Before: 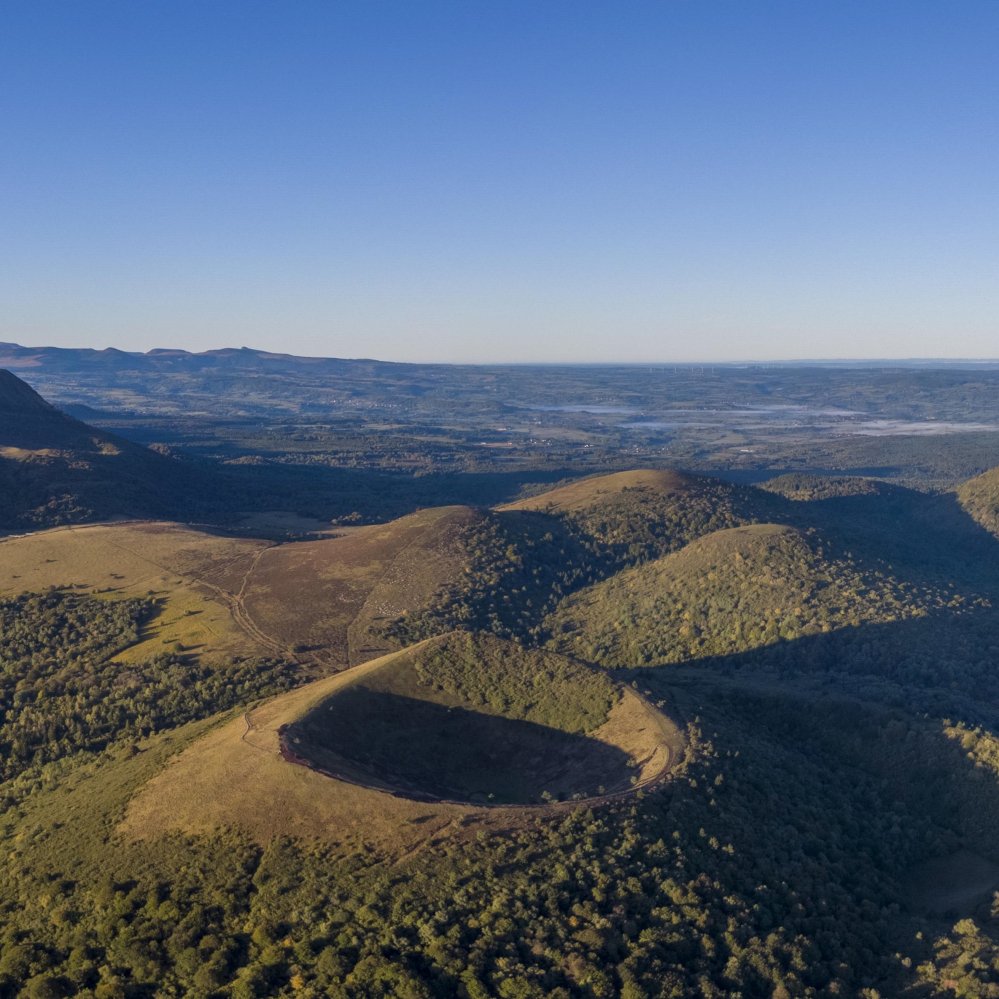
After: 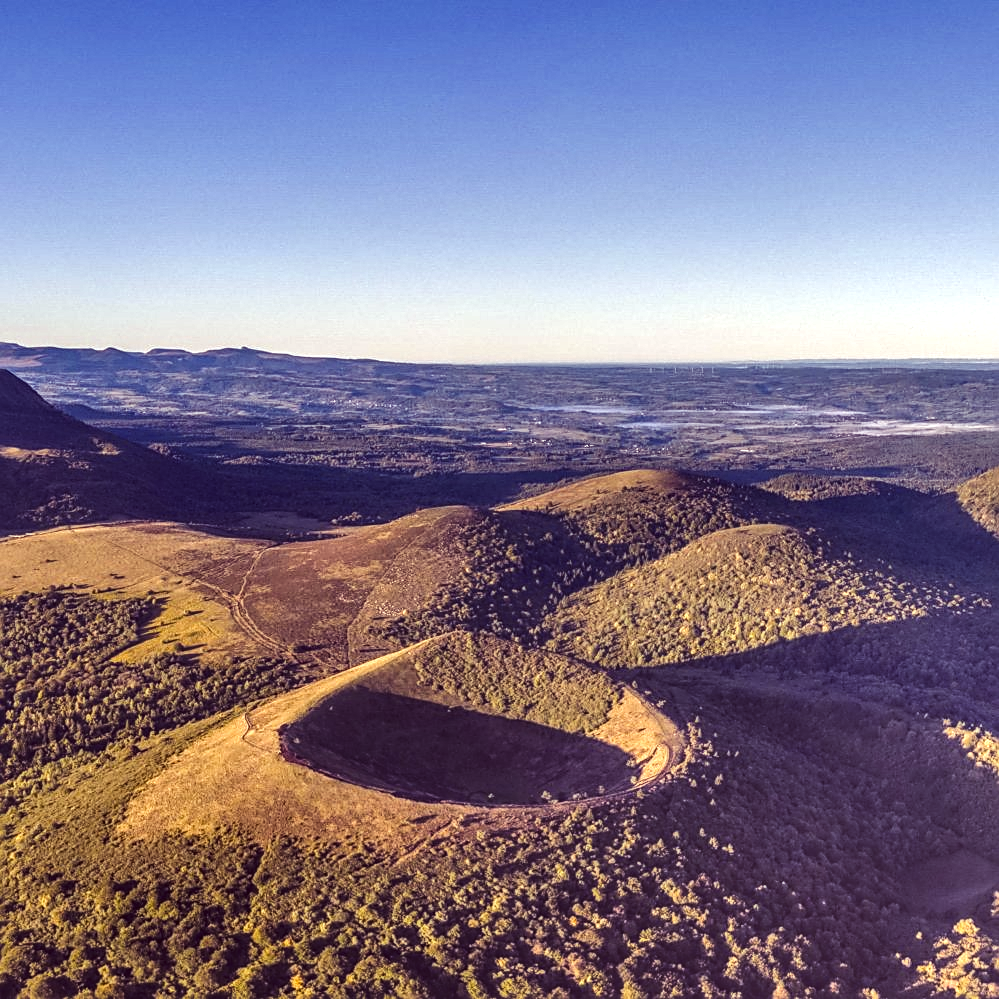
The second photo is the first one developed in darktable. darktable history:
color balance rgb: shadows lift › luminance -21.66%, shadows lift › chroma 8.98%, shadows lift › hue 283.37°, power › chroma 1.55%, power › hue 25.59°, highlights gain › luminance 6.08%, highlights gain › chroma 2.55%, highlights gain › hue 90°, global offset › luminance -0.87%, perceptual saturation grading › global saturation 27.49%, perceptual saturation grading › highlights -28.39%, perceptual saturation grading › mid-tones 15.22%, perceptual saturation grading › shadows 33.98%, perceptual brilliance grading › highlights 10%, perceptual brilliance grading › mid-tones 5%
local contrast: highlights 19%, detail 186%
exposure: black level correction -0.03, compensate highlight preservation false
sharpen: on, module defaults
shadows and highlights: shadows 60, soften with gaussian
